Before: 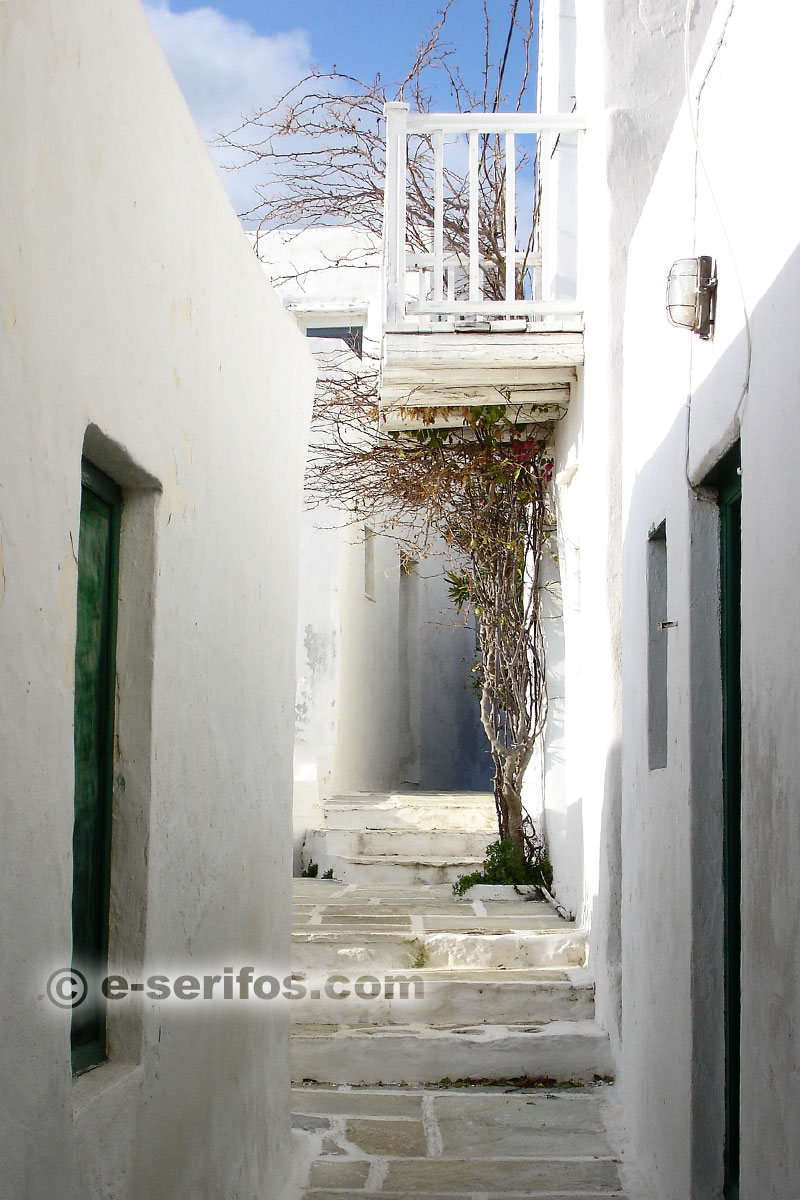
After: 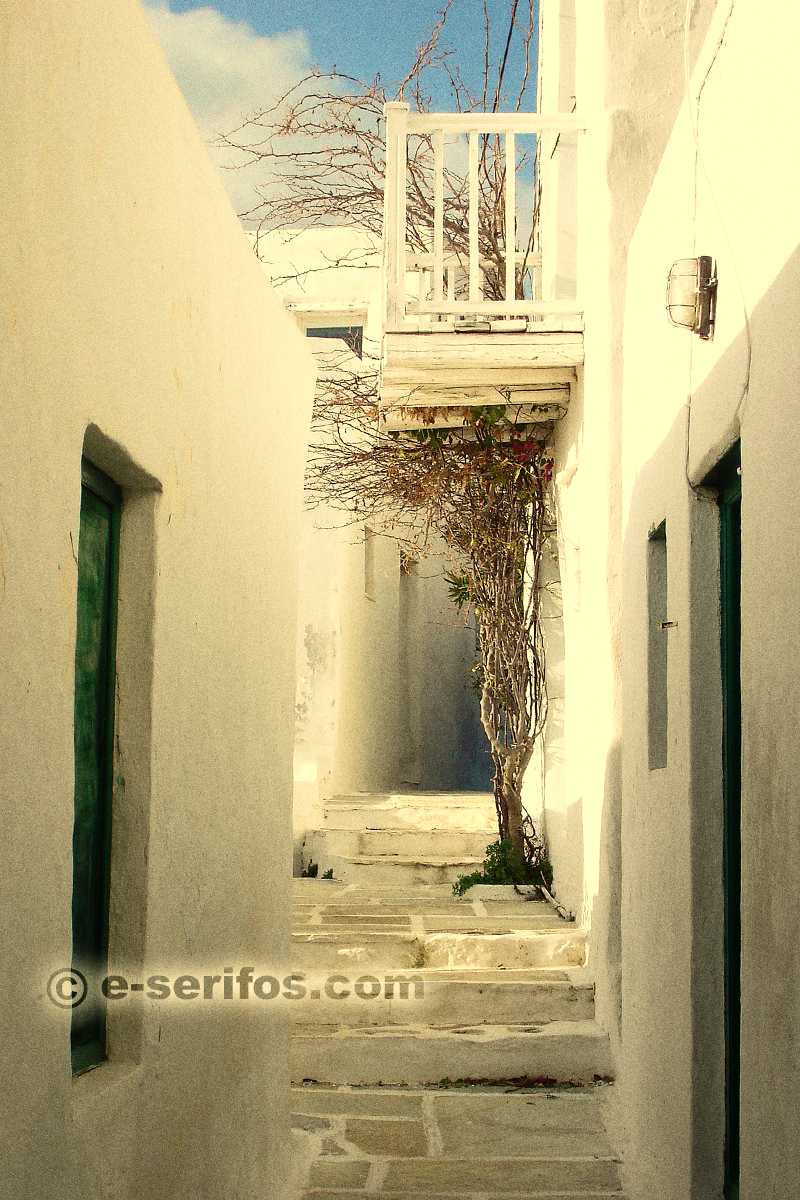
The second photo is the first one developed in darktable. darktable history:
velvia: on, module defaults
white balance: red 1.08, blue 0.791
grain: coarseness 0.09 ISO, strength 40%
